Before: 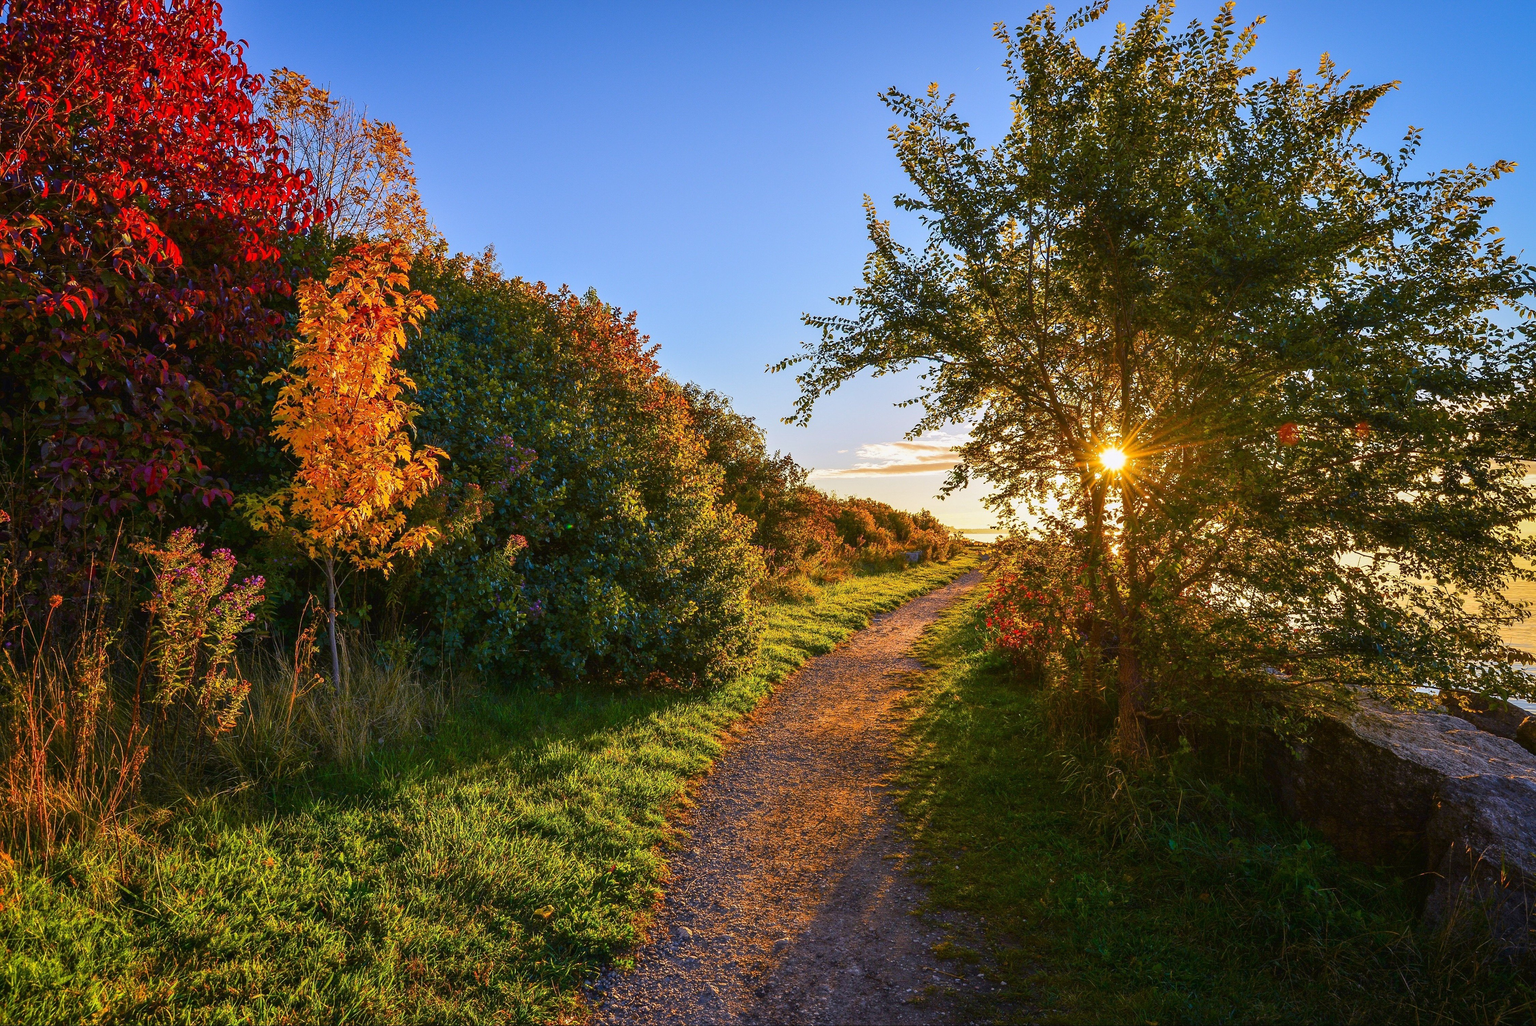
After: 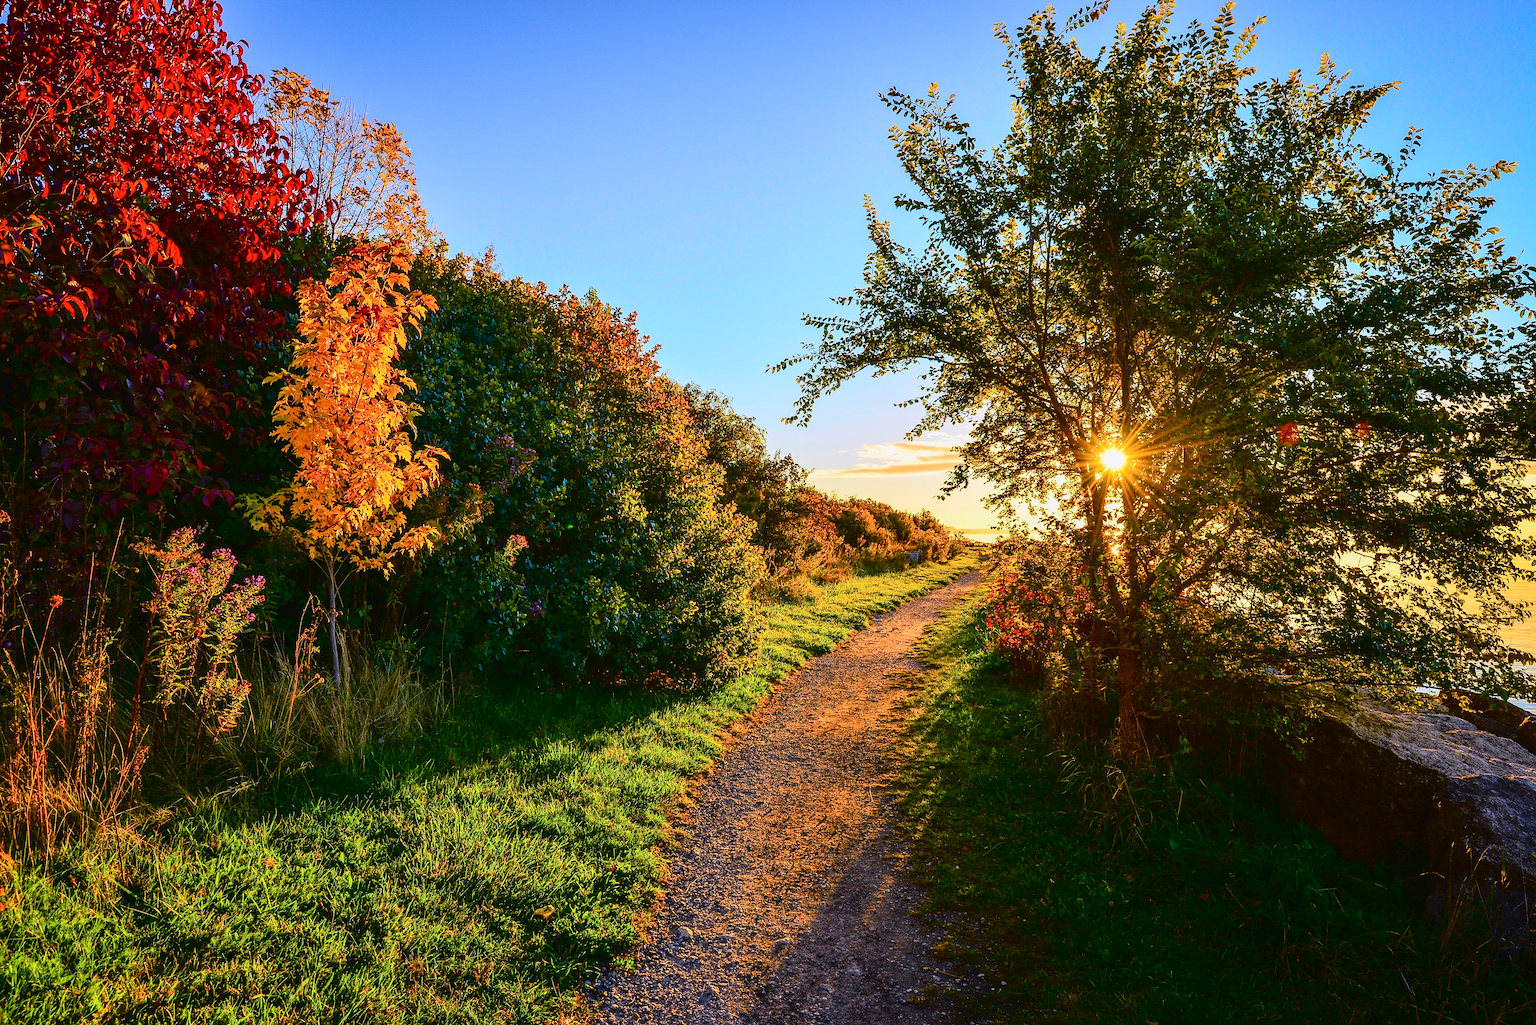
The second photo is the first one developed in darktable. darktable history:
tone curve: curves: ch0 [(0, 0.014) (0.17, 0.099) (0.392, 0.438) (0.725, 0.828) (0.872, 0.918) (1, 0.981)]; ch1 [(0, 0) (0.402, 0.36) (0.488, 0.466) (0.5, 0.499) (0.515, 0.515) (0.574, 0.595) (0.619, 0.65) (0.701, 0.725) (1, 1)]; ch2 [(0, 0) (0.432, 0.422) (0.486, 0.49) (0.503, 0.503) (0.523, 0.554) (0.562, 0.606) (0.644, 0.694) (0.717, 0.753) (1, 0.991)], color space Lab, independent channels
sharpen: amount 0.2
